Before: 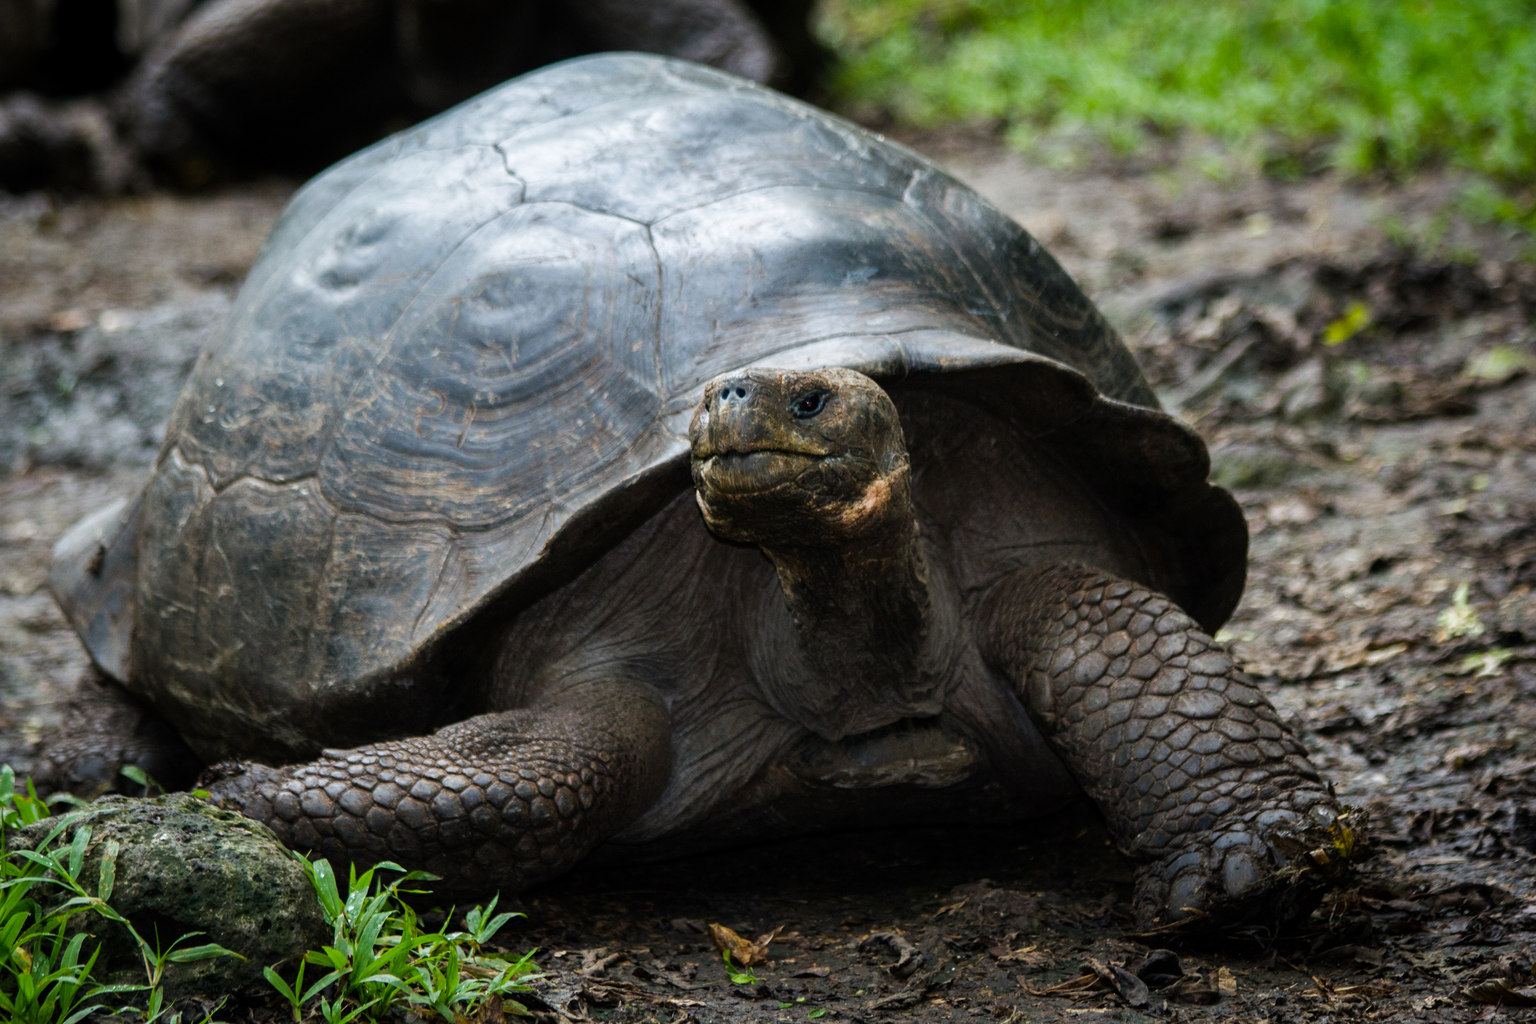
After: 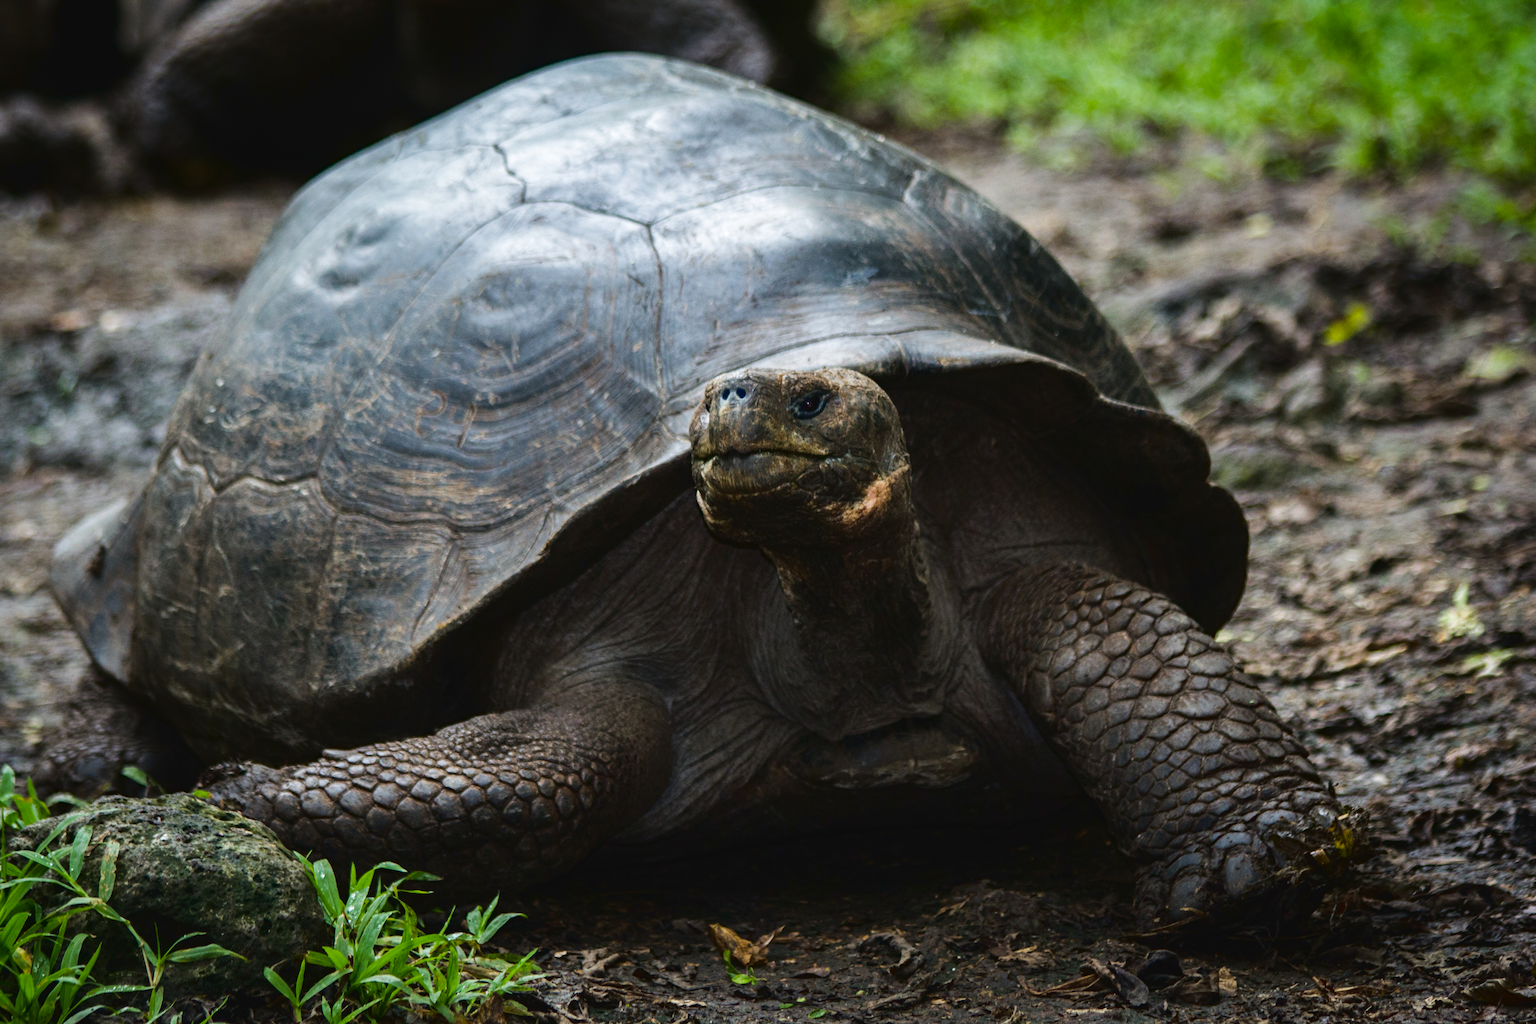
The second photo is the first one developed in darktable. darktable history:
tone curve: curves: ch0 [(0, 0.032) (0.181, 0.152) (0.751, 0.762) (1, 1)], color space Lab, linked channels, preserve colors none
haze removal: compatibility mode true, adaptive false
